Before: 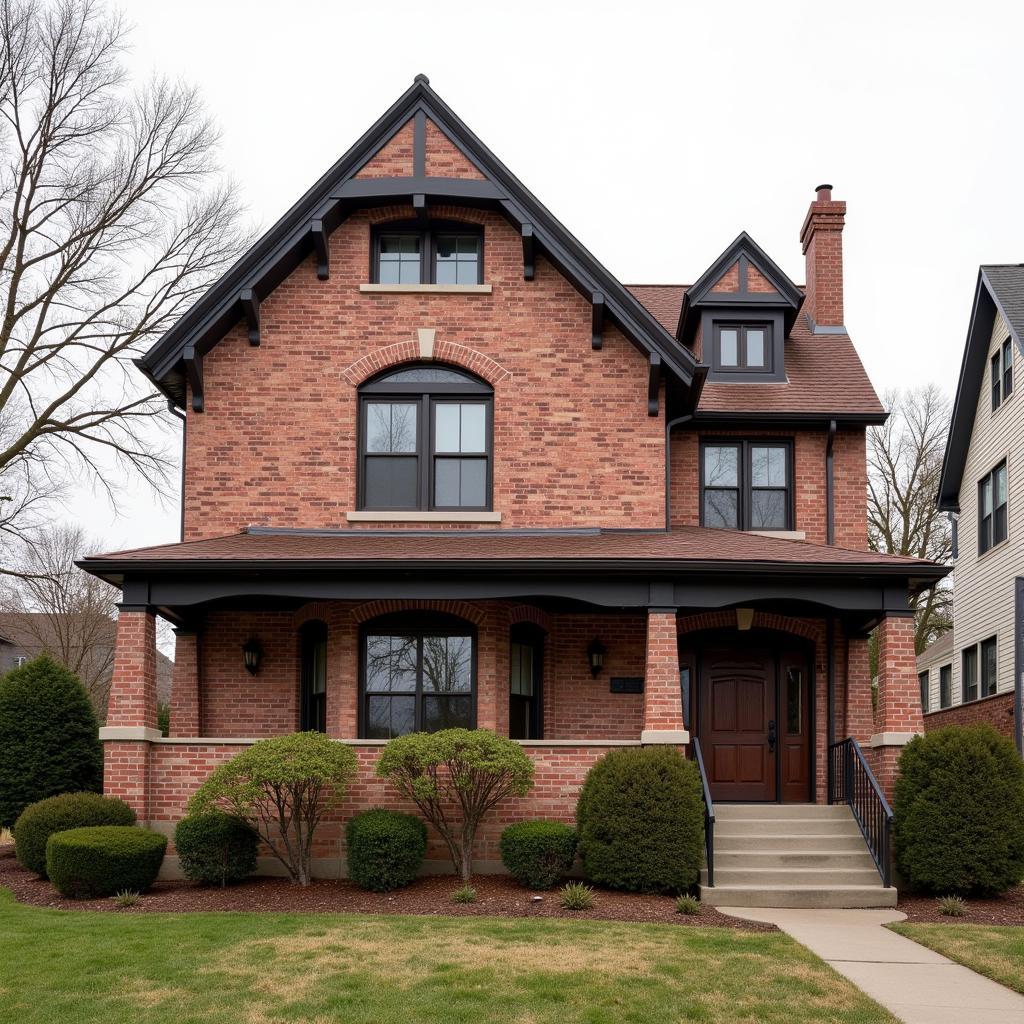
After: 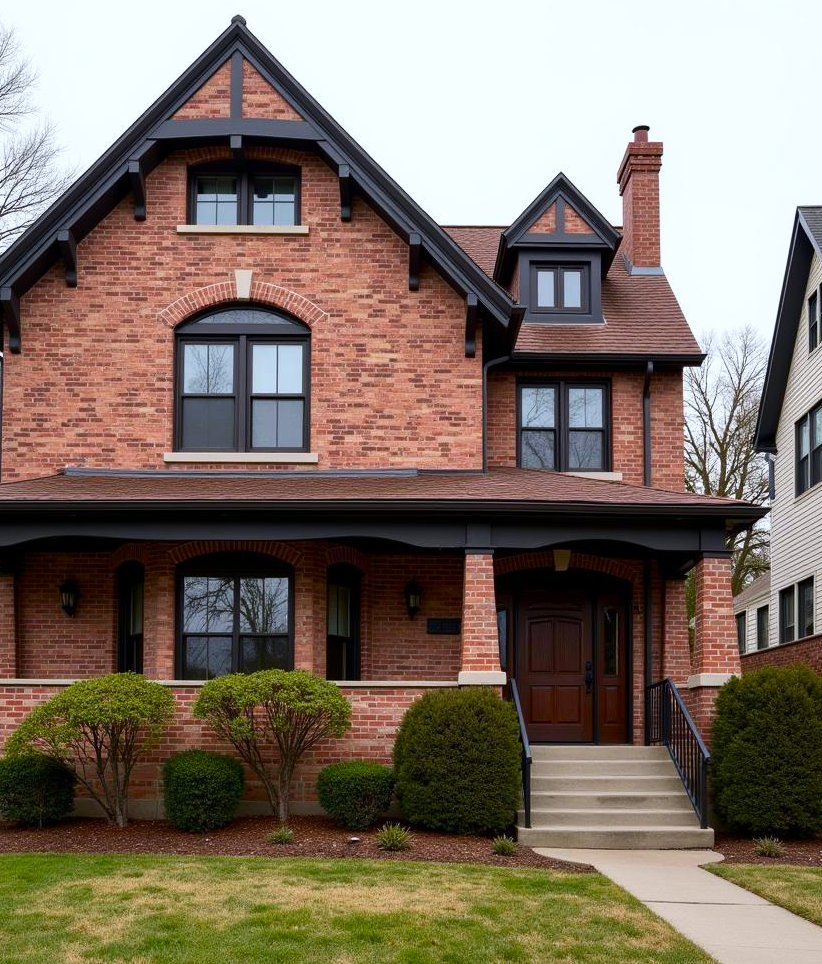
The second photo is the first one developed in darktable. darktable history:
crop and rotate: left 17.959%, top 5.771%, right 1.742%
white balance: red 0.967, blue 1.049
color balance: output saturation 120%
contrast brightness saturation: contrast 0.14
